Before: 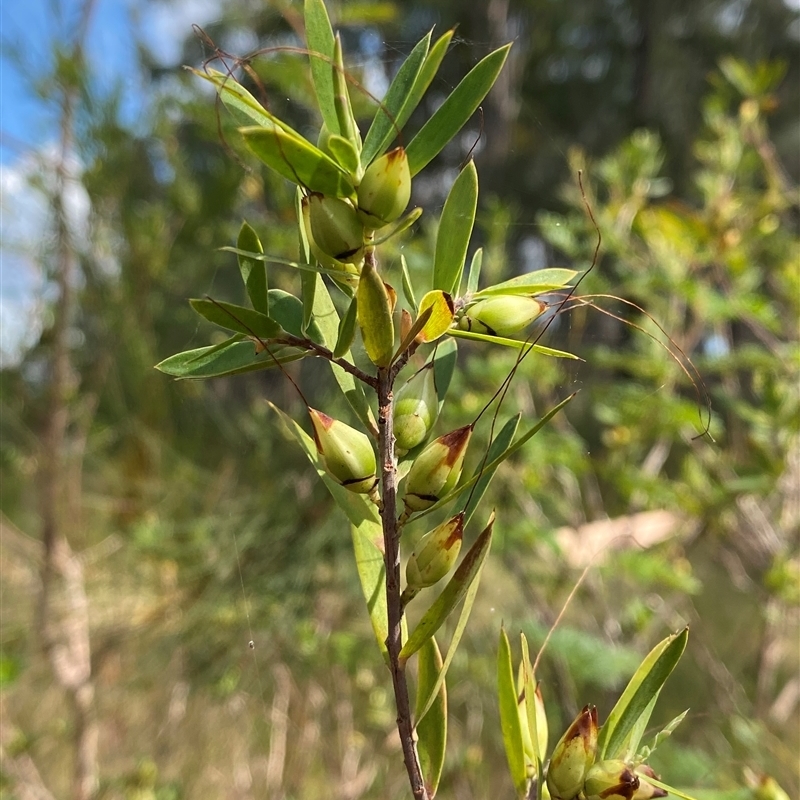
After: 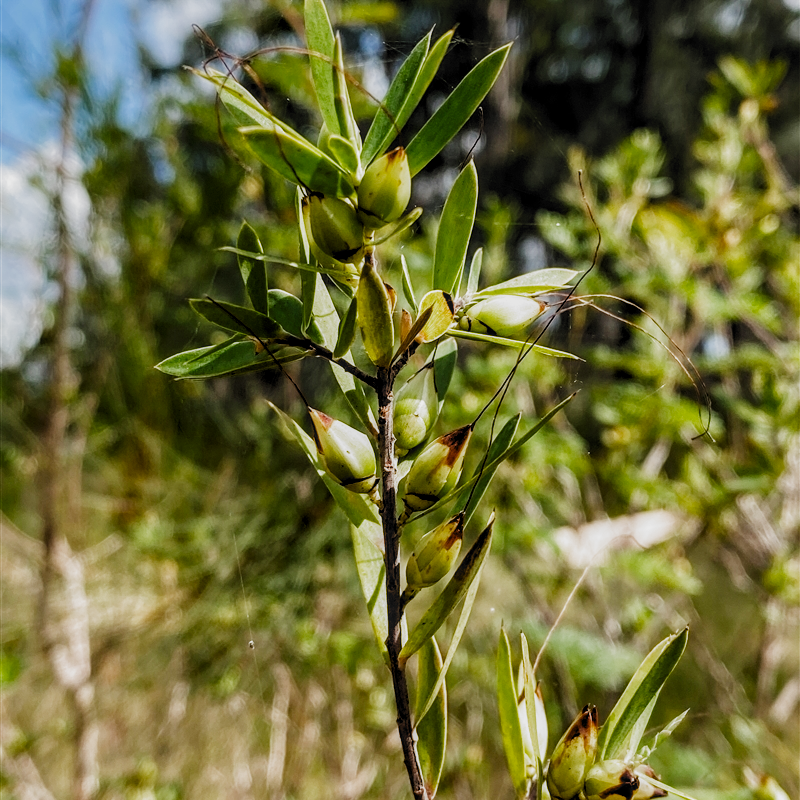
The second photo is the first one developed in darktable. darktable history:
local contrast: on, module defaults
exposure: exposure -0.018 EV, compensate highlight preservation false
filmic rgb: black relative exposure -5.05 EV, white relative exposure 3.99 EV, threshold 5.97 EV, hardness 2.89, contrast 1.299, highlights saturation mix -29.23%, add noise in highlights 0.001, preserve chrominance no, color science v3 (2019), use custom middle-gray values true, contrast in highlights soft, enable highlight reconstruction true
